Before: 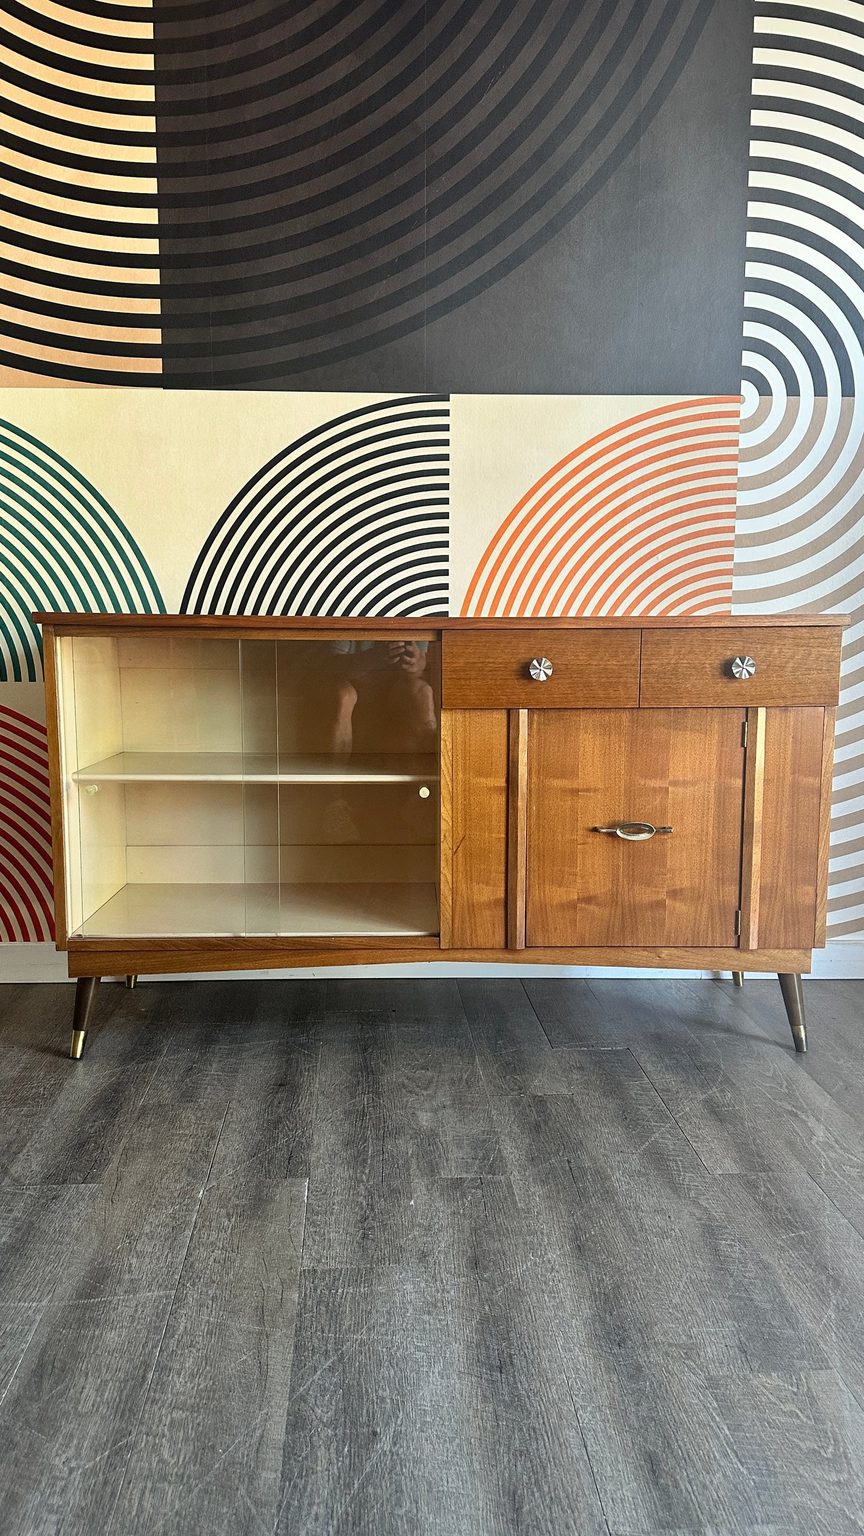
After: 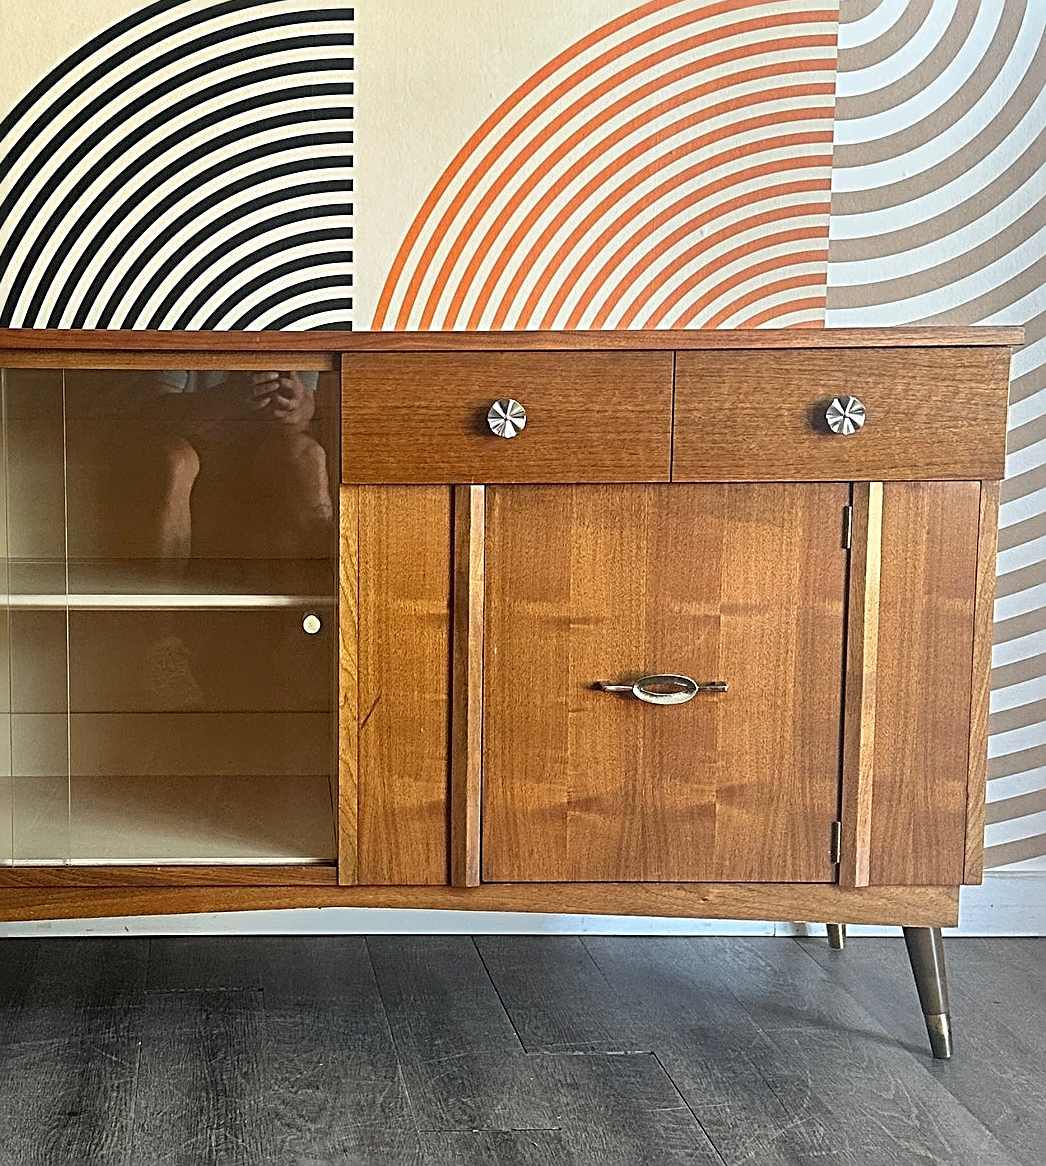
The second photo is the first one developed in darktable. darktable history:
sharpen: radius 3.094
exposure: exposure -0.042 EV, compensate highlight preservation false
crop and rotate: left 27.547%, top 27.306%, bottom 27.283%
